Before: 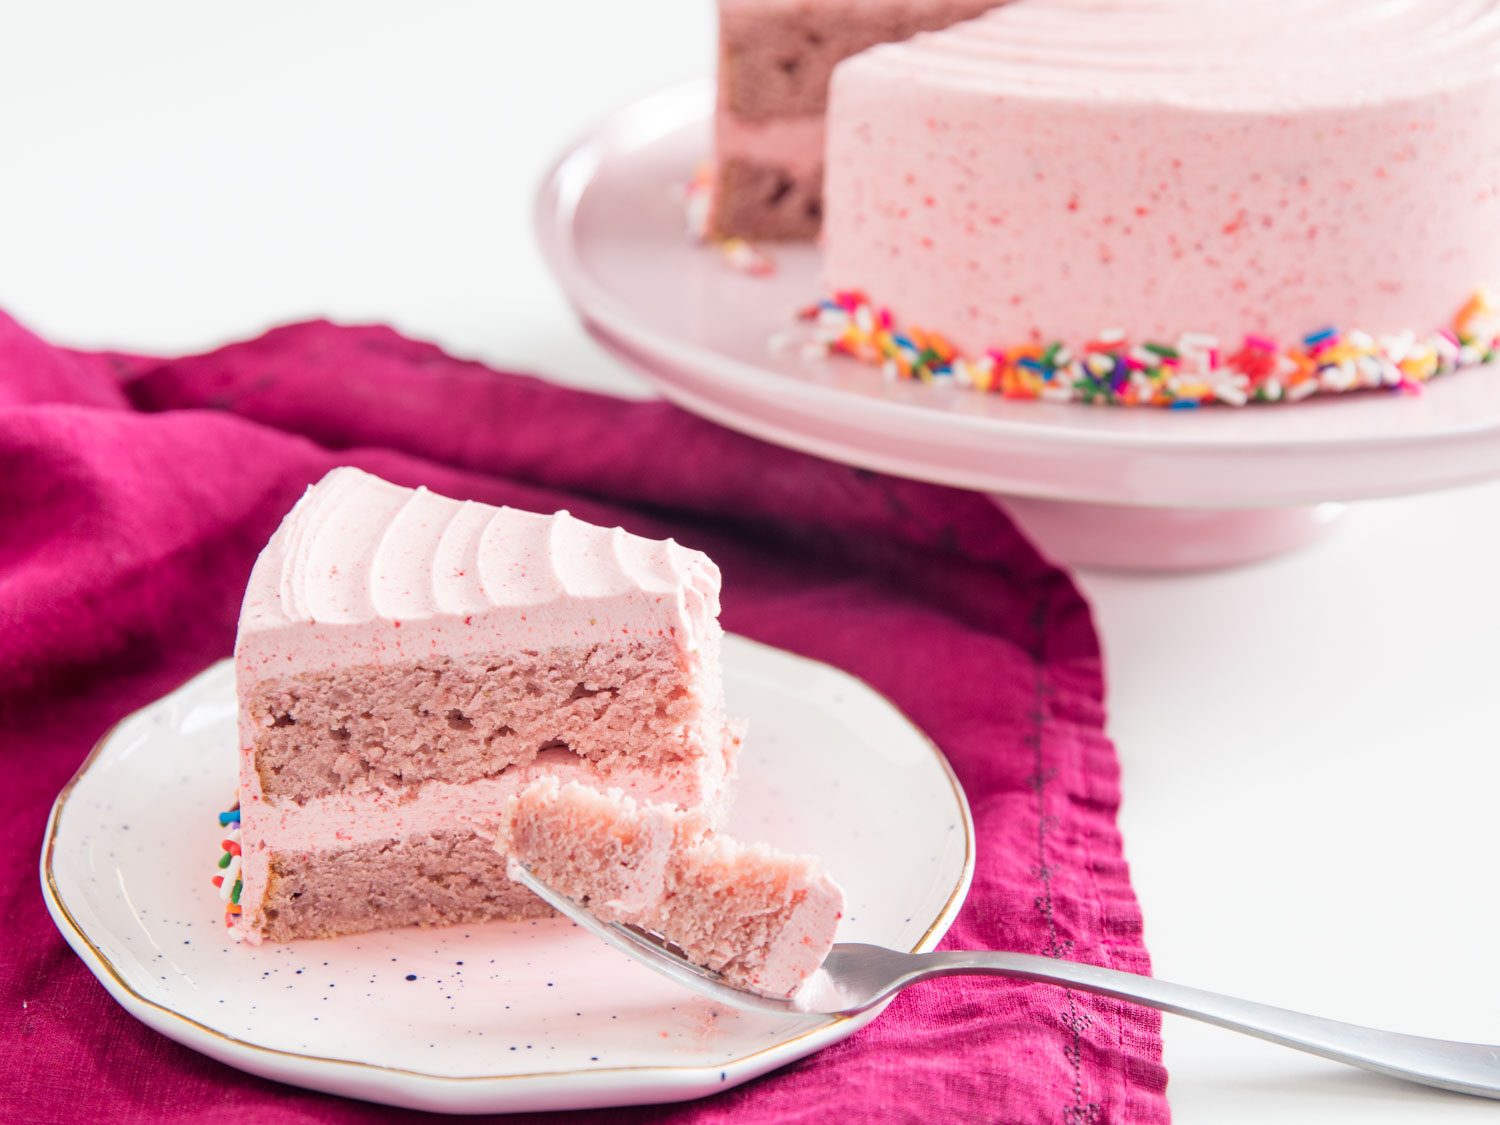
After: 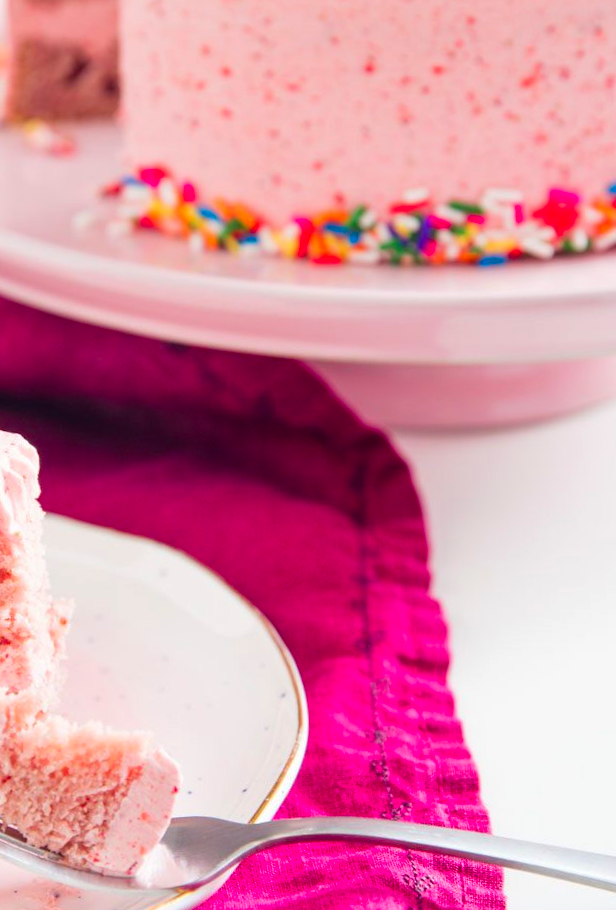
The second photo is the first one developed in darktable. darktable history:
crop: left 45.721%, top 13.393%, right 14.118%, bottom 10.01%
contrast brightness saturation: brightness -0.02, saturation 0.35
rotate and perspective: rotation -3.18°, automatic cropping off
